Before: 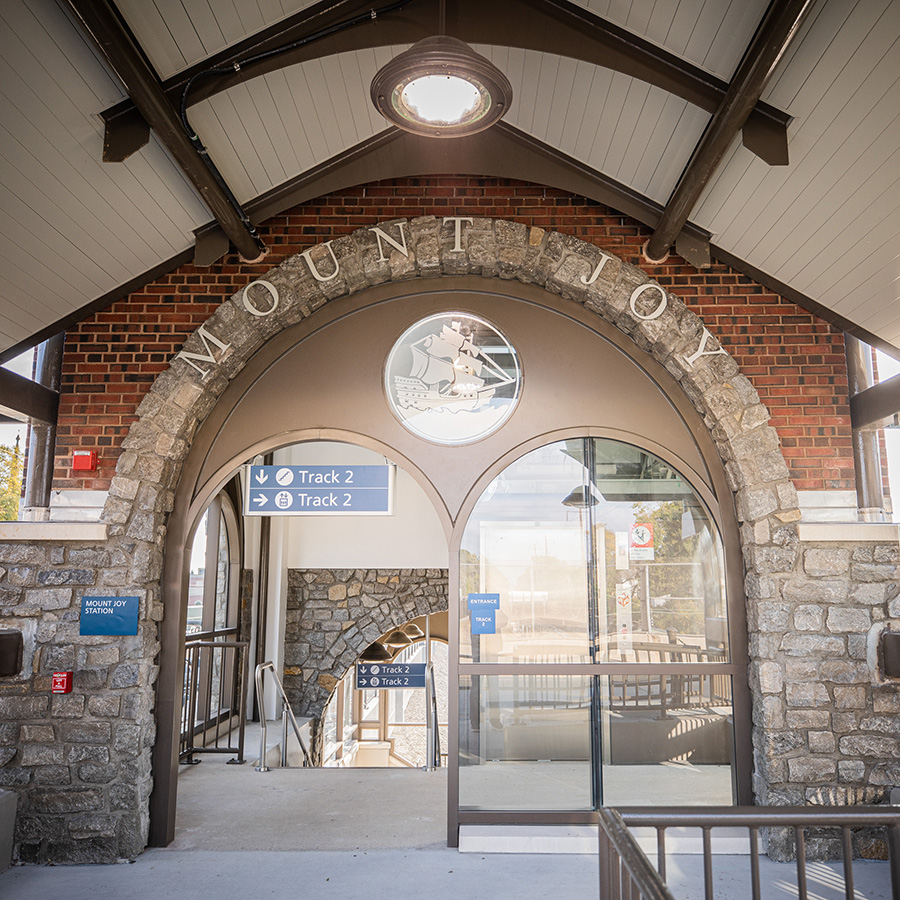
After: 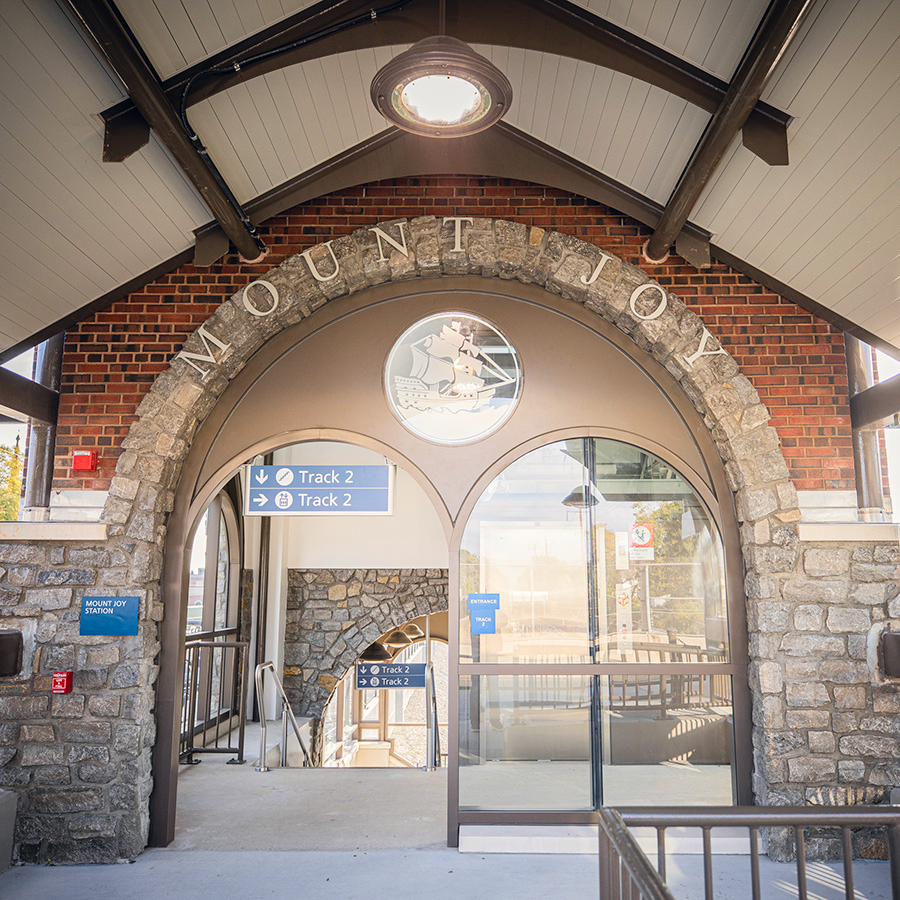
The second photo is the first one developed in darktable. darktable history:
color correction: highlights a* 0.207, highlights b* 2.7, shadows a* -0.874, shadows b* -4.78
contrast brightness saturation: contrast 0.07, brightness 0.08, saturation 0.18
